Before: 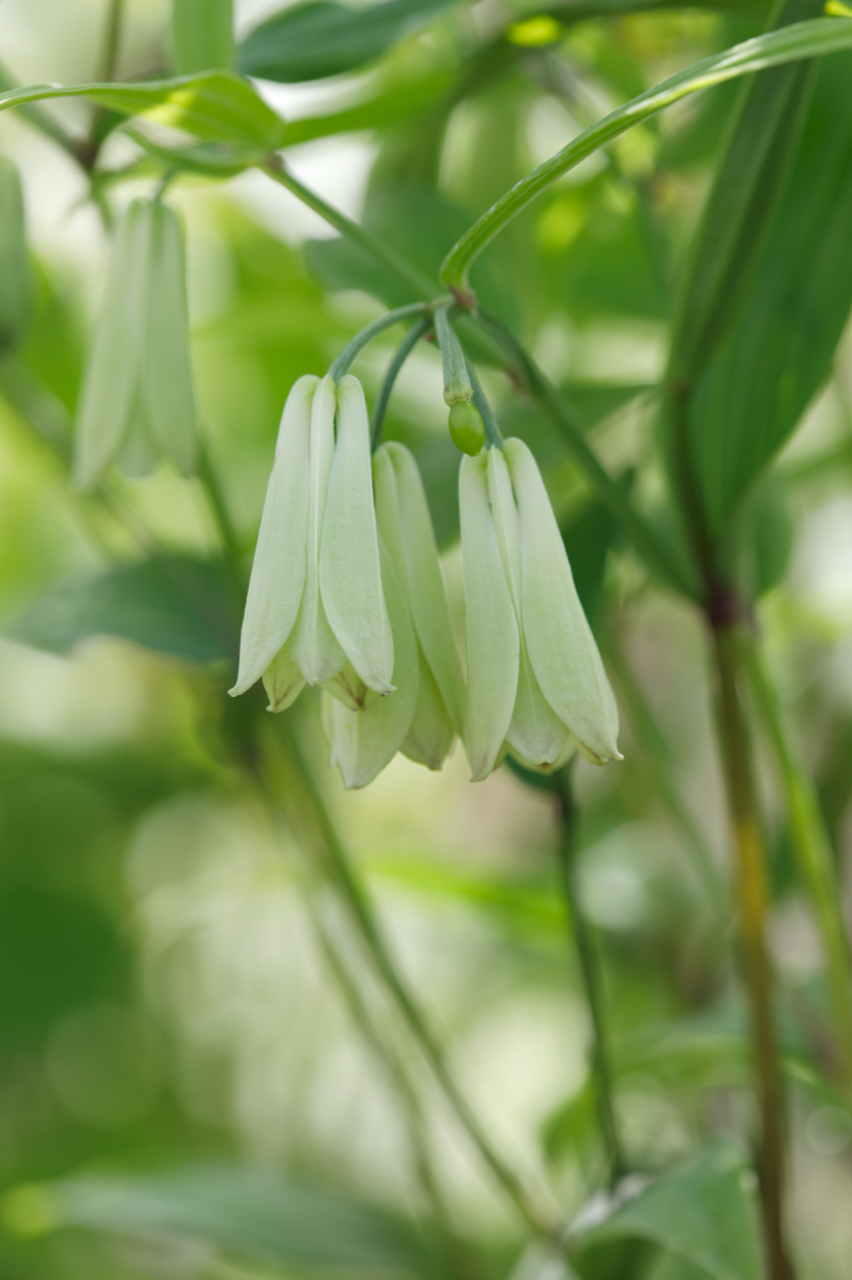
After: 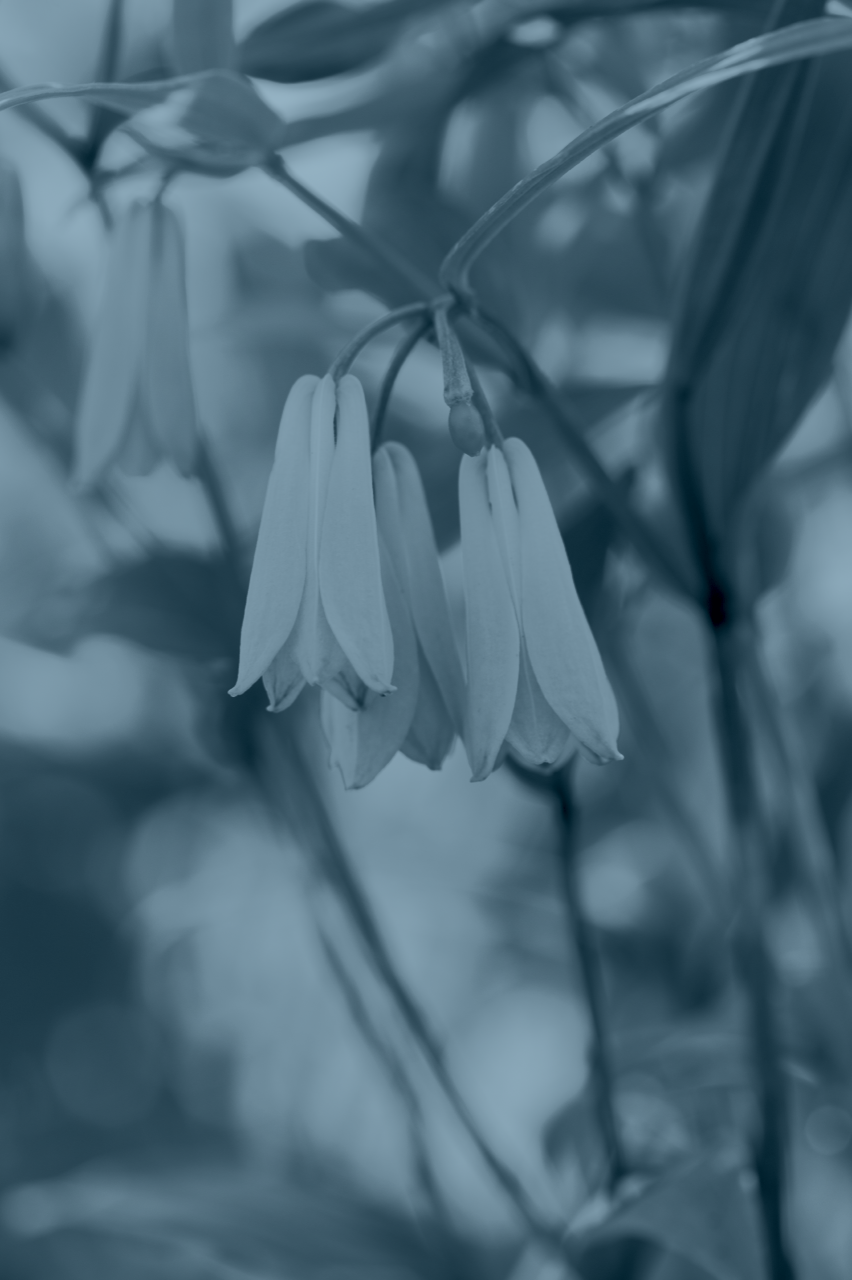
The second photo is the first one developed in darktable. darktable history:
rgb levels: levels [[0.034, 0.472, 0.904], [0, 0.5, 1], [0, 0.5, 1]]
shadows and highlights: shadows 25, white point adjustment -3, highlights -30
exposure: black level correction 0, exposure 1.2 EV, compensate exposure bias true, compensate highlight preservation false
colorize: hue 194.4°, saturation 29%, source mix 61.75%, lightness 3.98%, version 1
